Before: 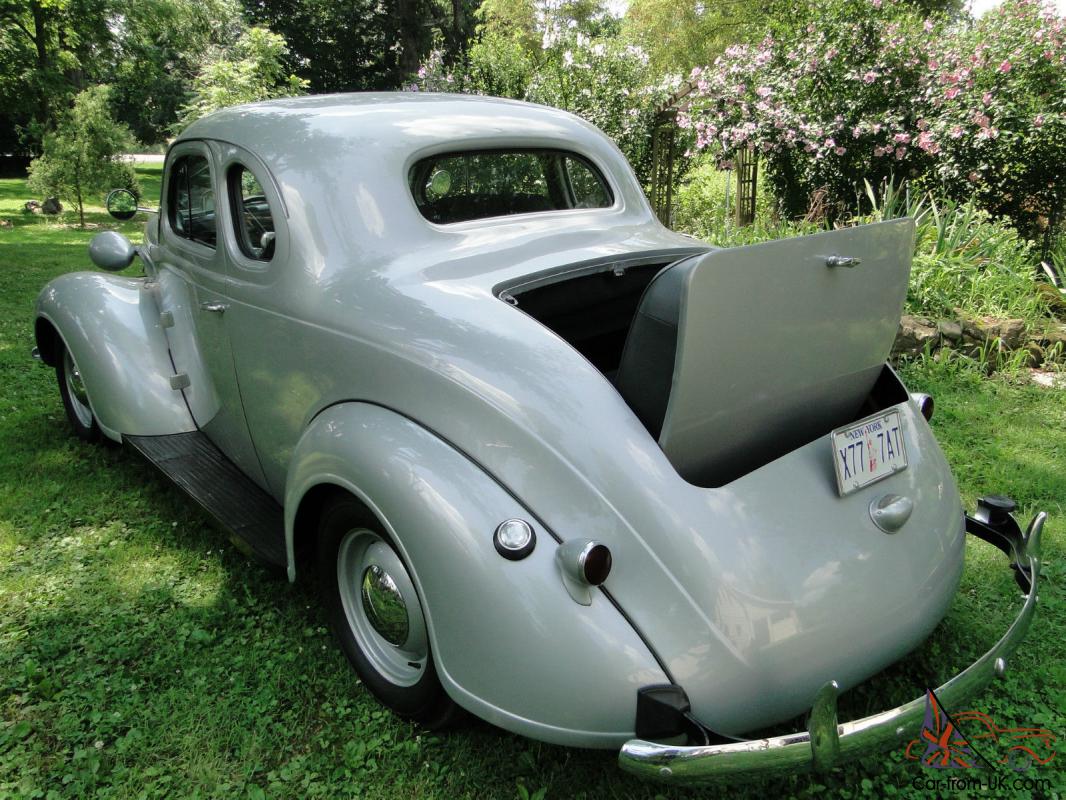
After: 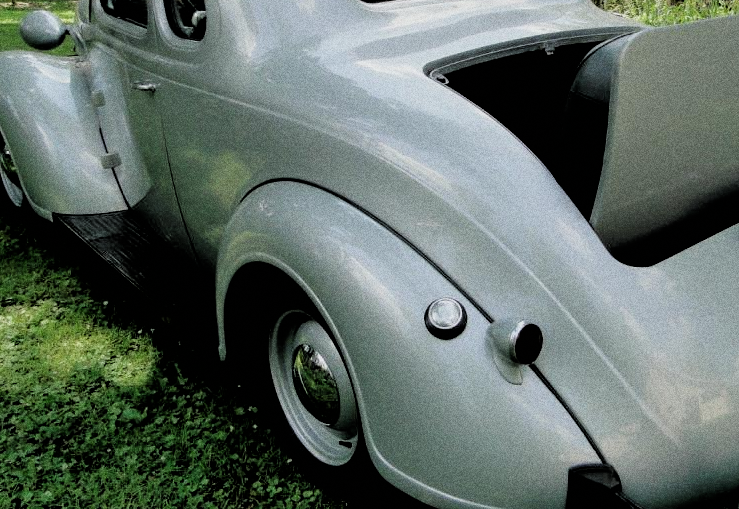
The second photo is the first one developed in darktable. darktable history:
filmic rgb: black relative exposure -3.31 EV, white relative exposure 3.45 EV, hardness 2.36, contrast 1.103
grain: coarseness 0.09 ISO, strength 40%
crop: left 6.488%, top 27.668%, right 24.183%, bottom 8.656%
